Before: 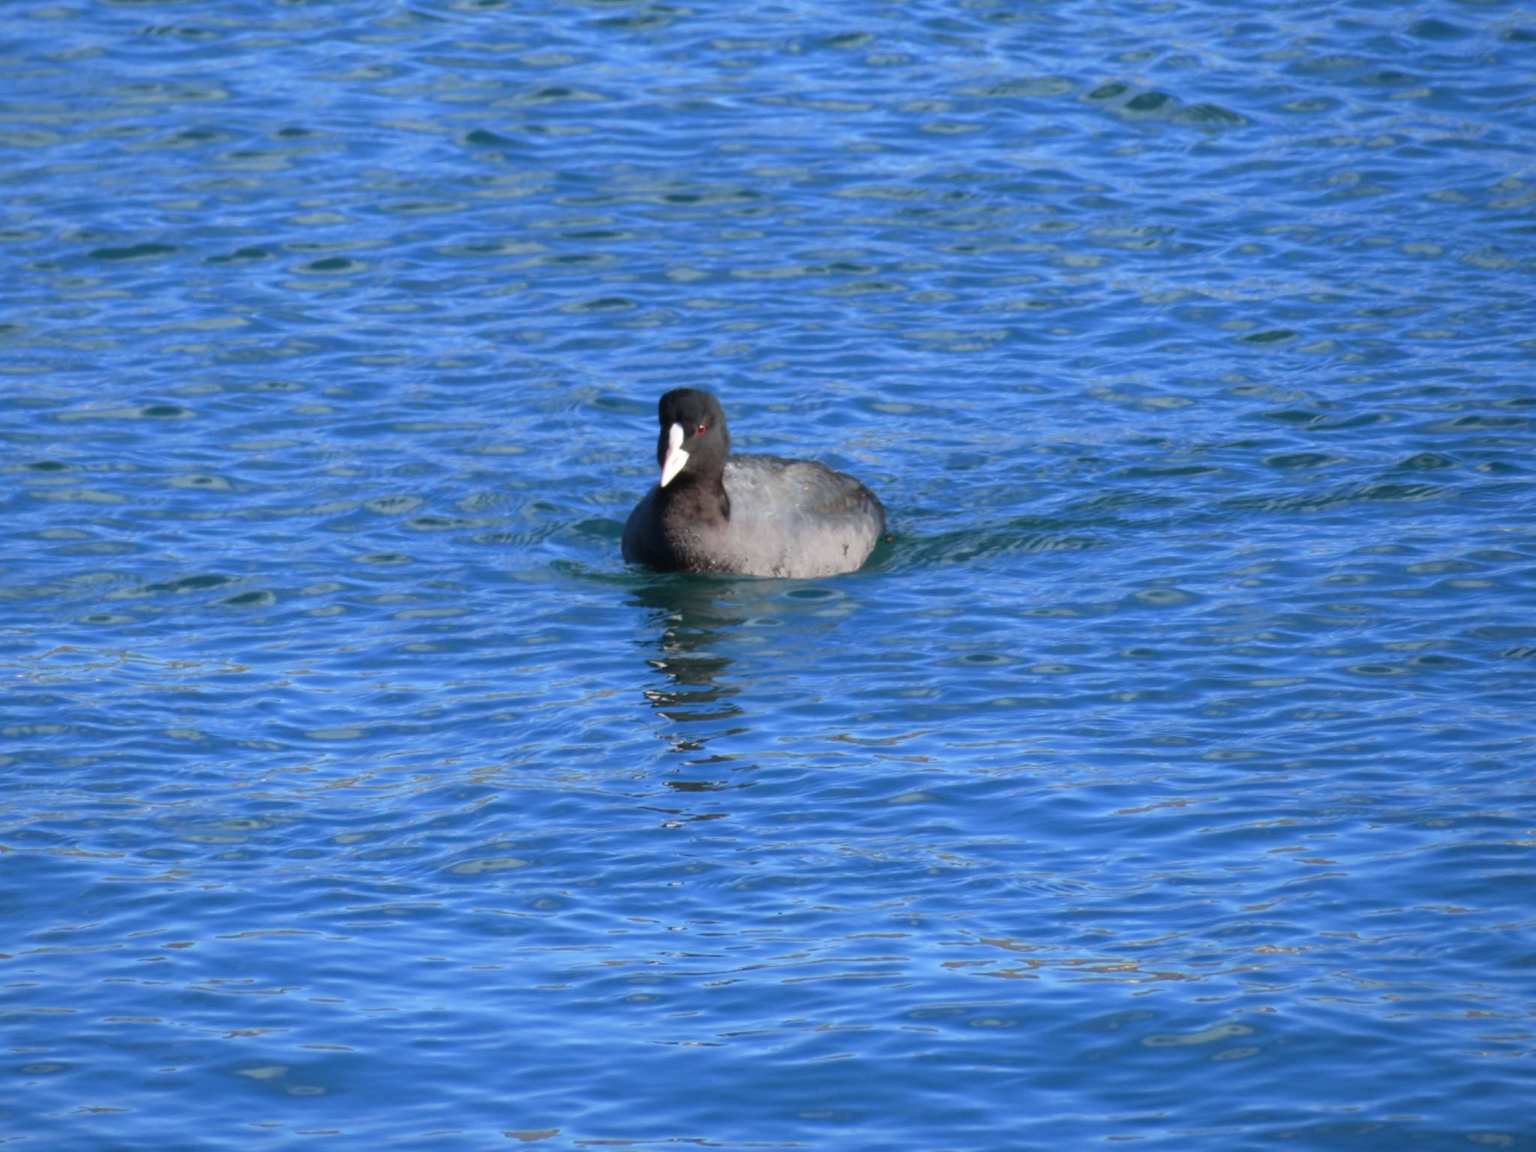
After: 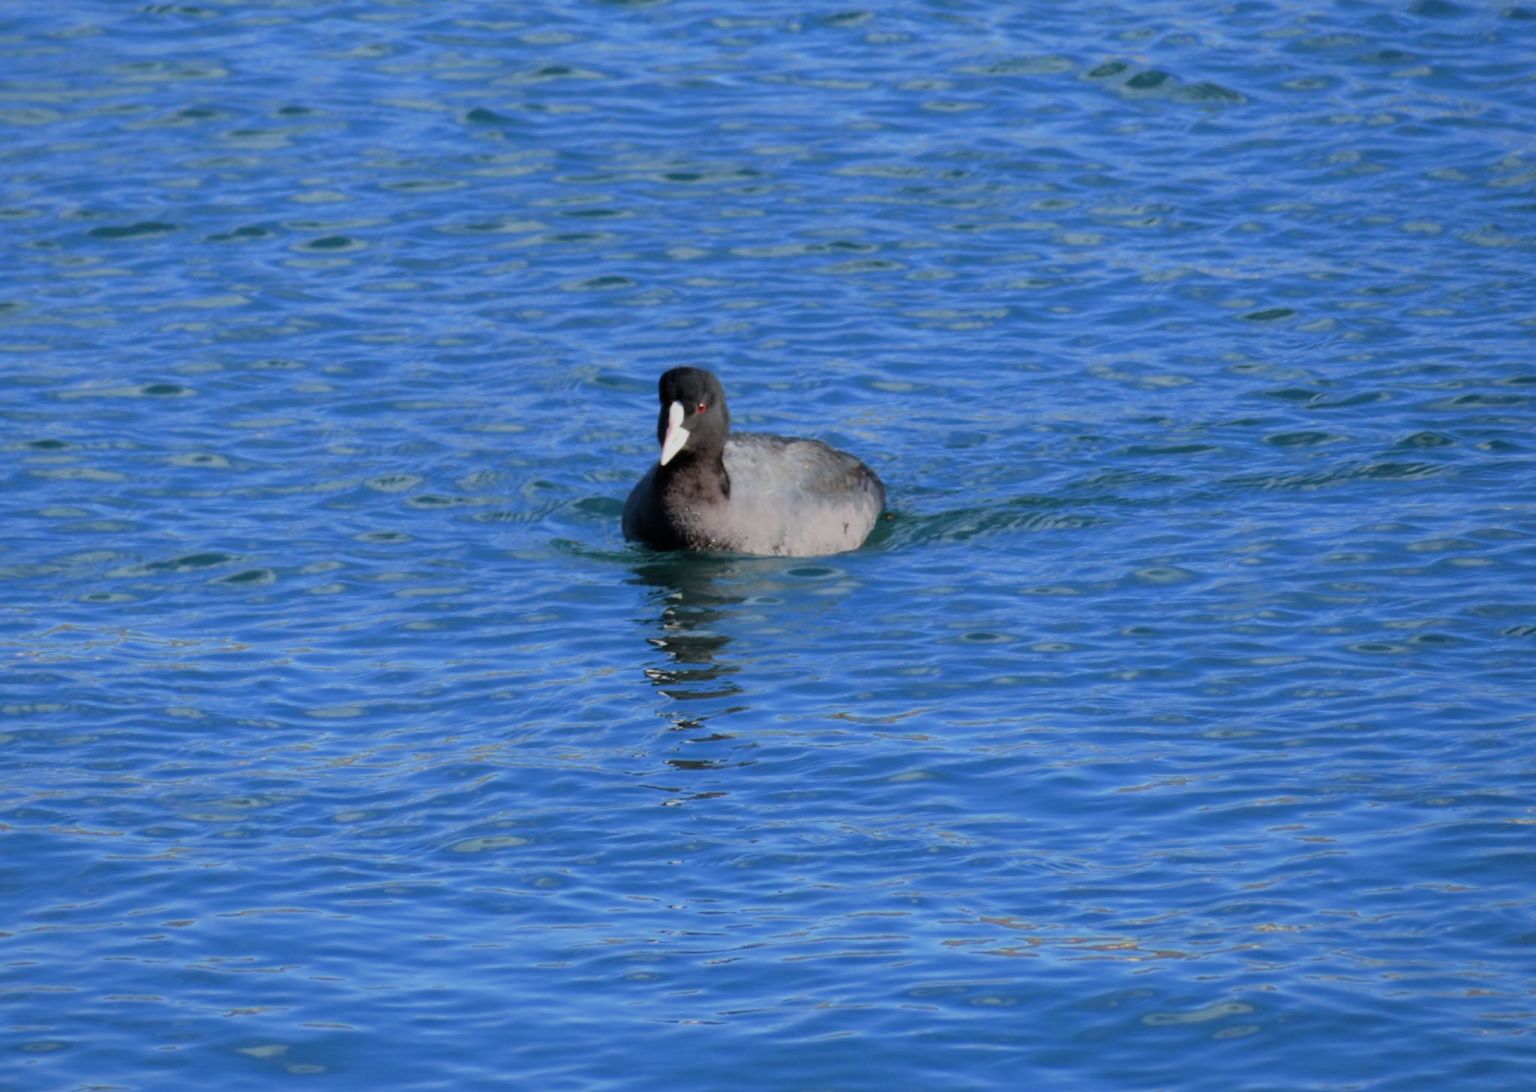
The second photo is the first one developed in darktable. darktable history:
crop and rotate: top 1.943%, bottom 3.141%
filmic rgb: black relative exposure -7.65 EV, white relative exposure 4.56 EV, hardness 3.61, color science v6 (2022)
